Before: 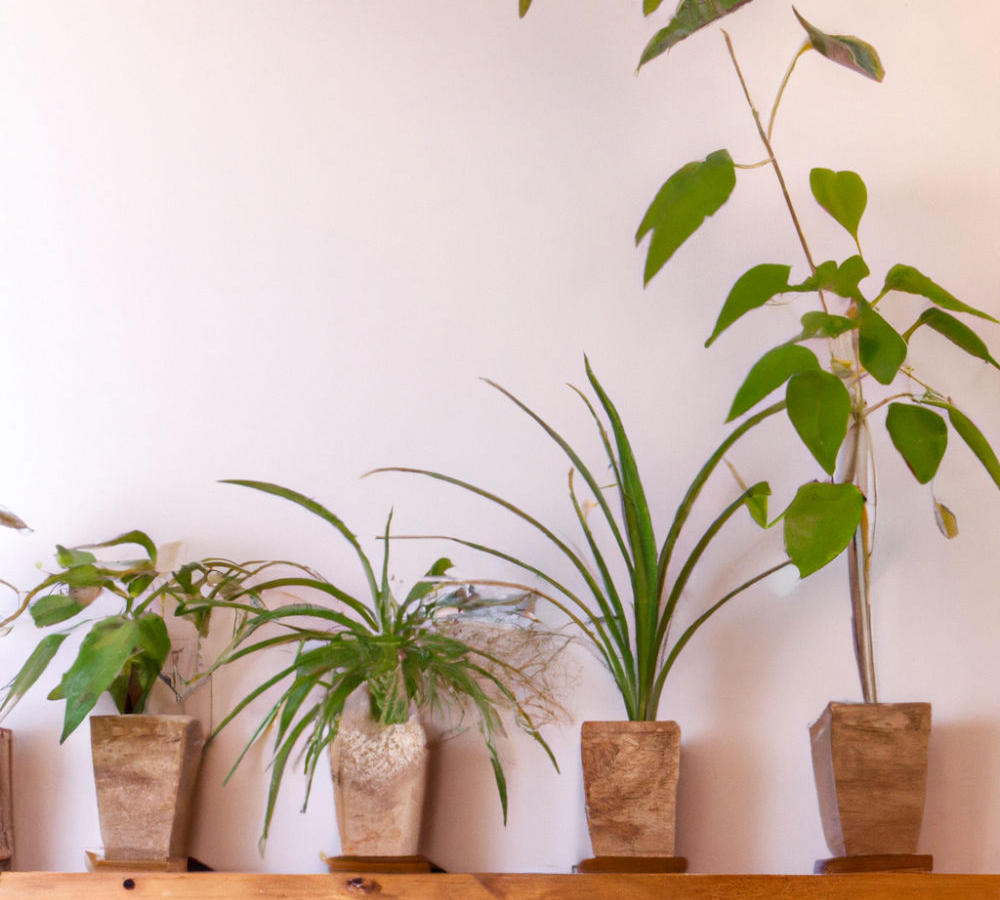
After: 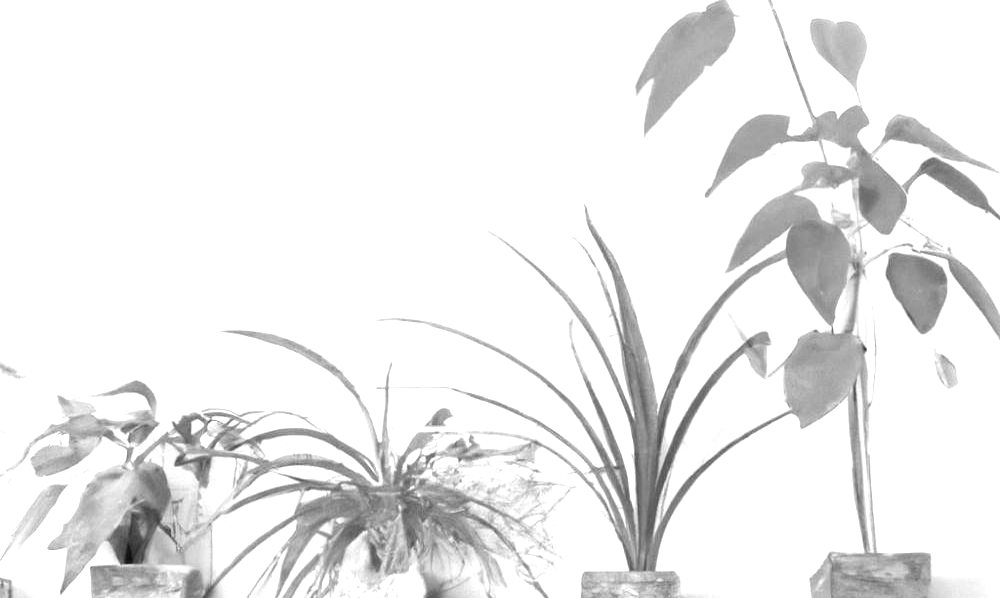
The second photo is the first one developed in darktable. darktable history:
monochrome: on, module defaults
white balance: red 0.954, blue 1.079
exposure: black level correction 0, exposure 1.5 EV, compensate exposure bias true, compensate highlight preservation false
crop: top 16.727%, bottom 16.727%
